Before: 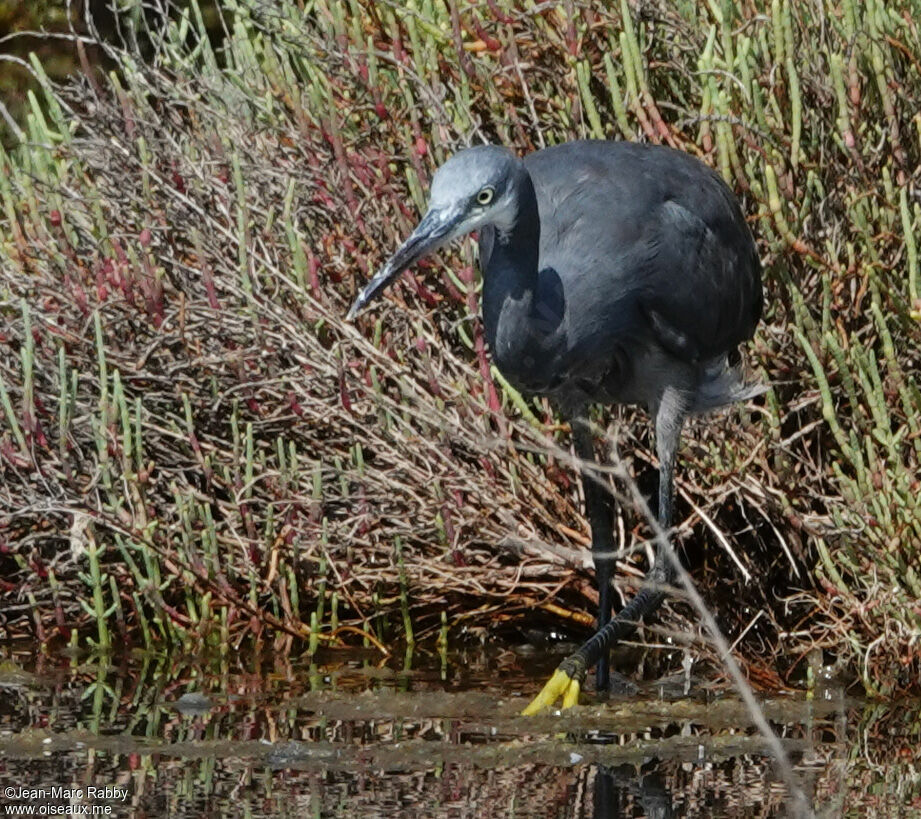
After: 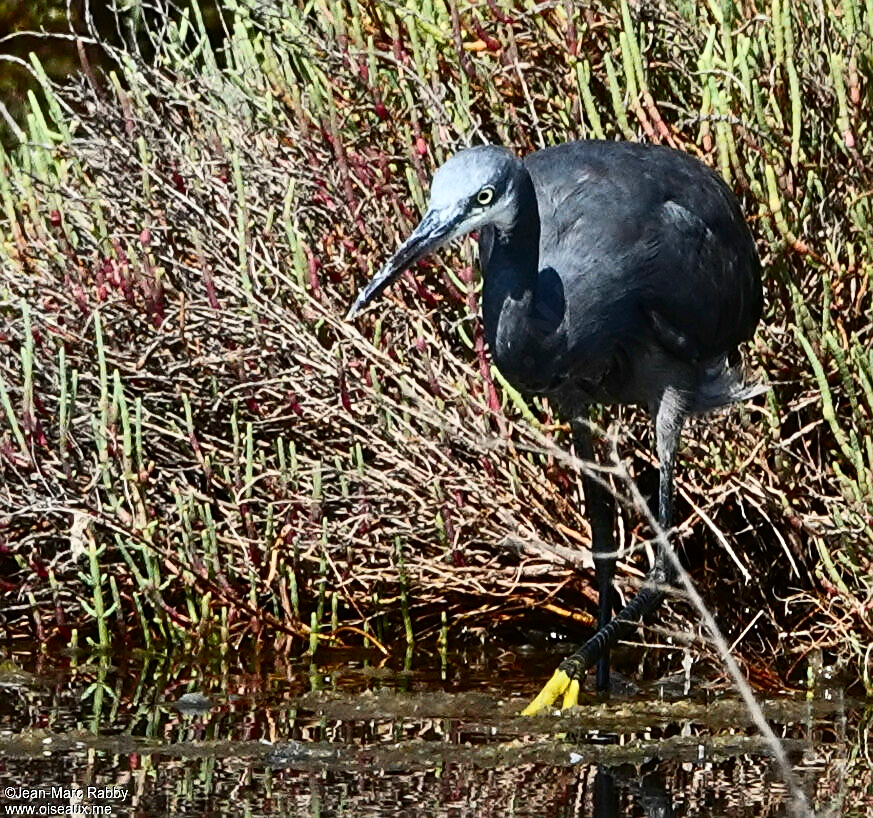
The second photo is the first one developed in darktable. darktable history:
tone equalizer: on, module defaults
crop and rotate: right 5.205%
sharpen: on, module defaults
exposure: compensate highlight preservation false
contrast brightness saturation: contrast 0.409, brightness 0.095, saturation 0.214
